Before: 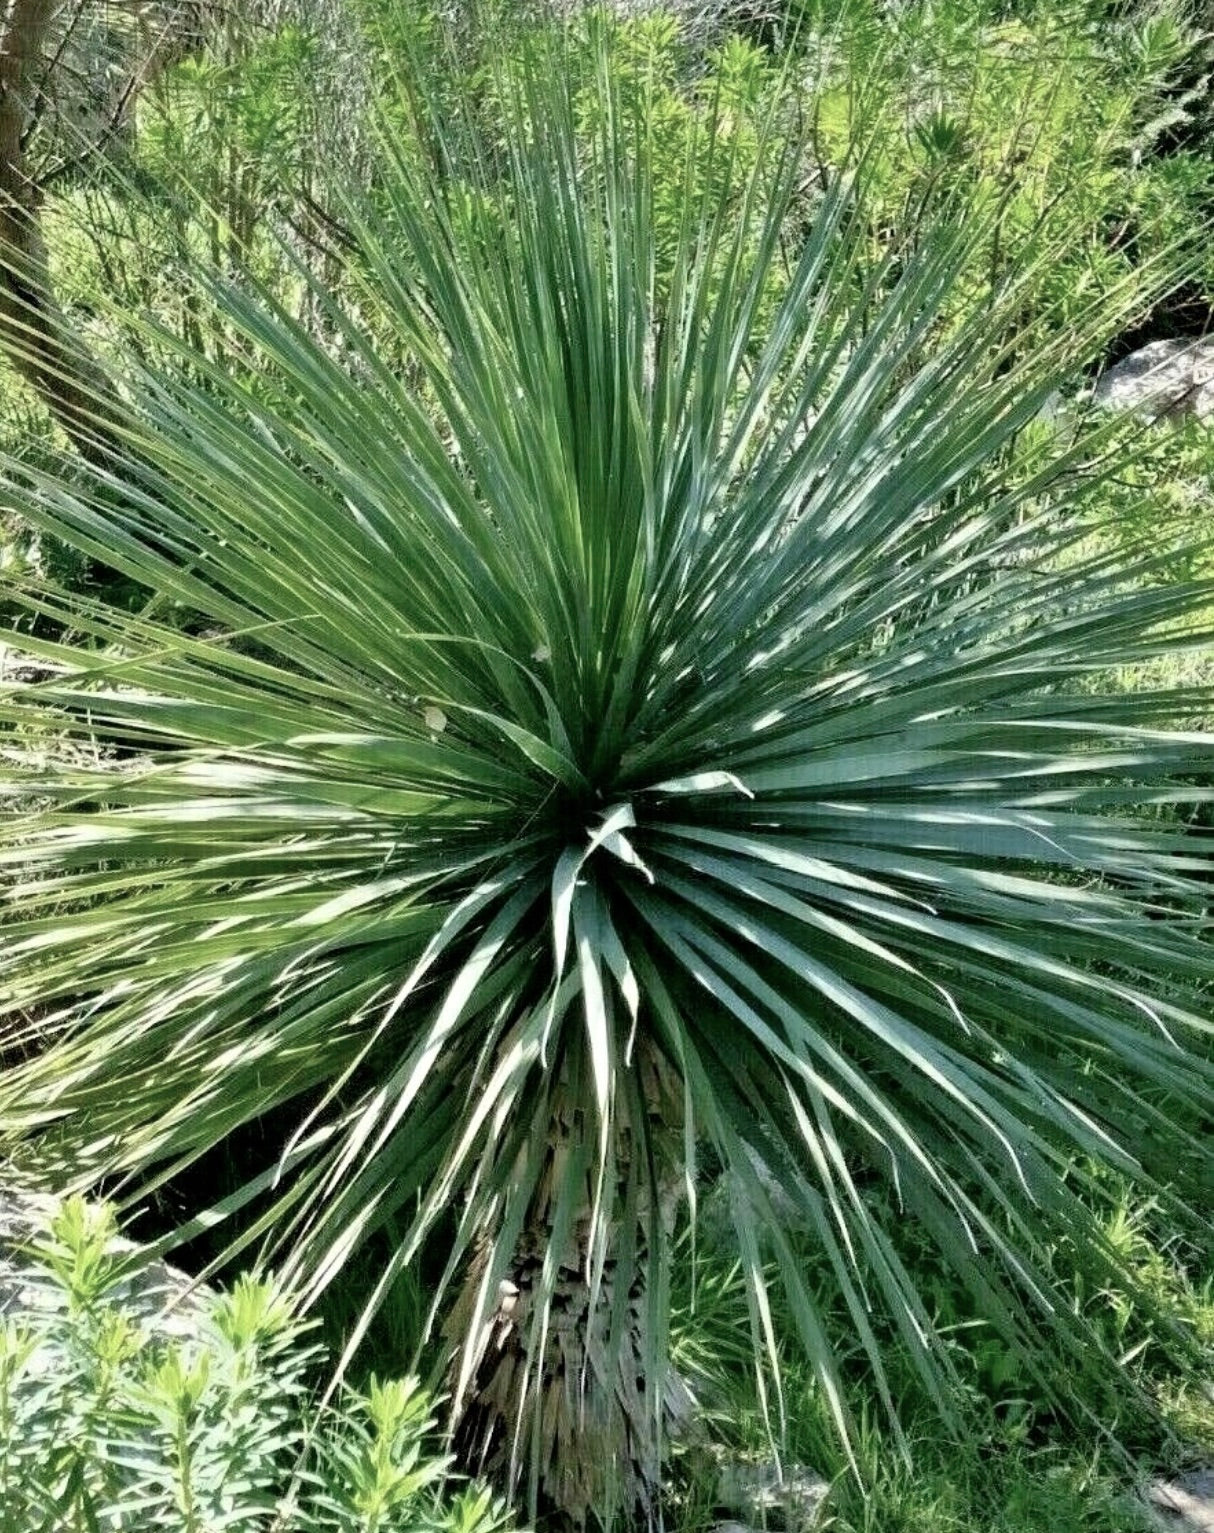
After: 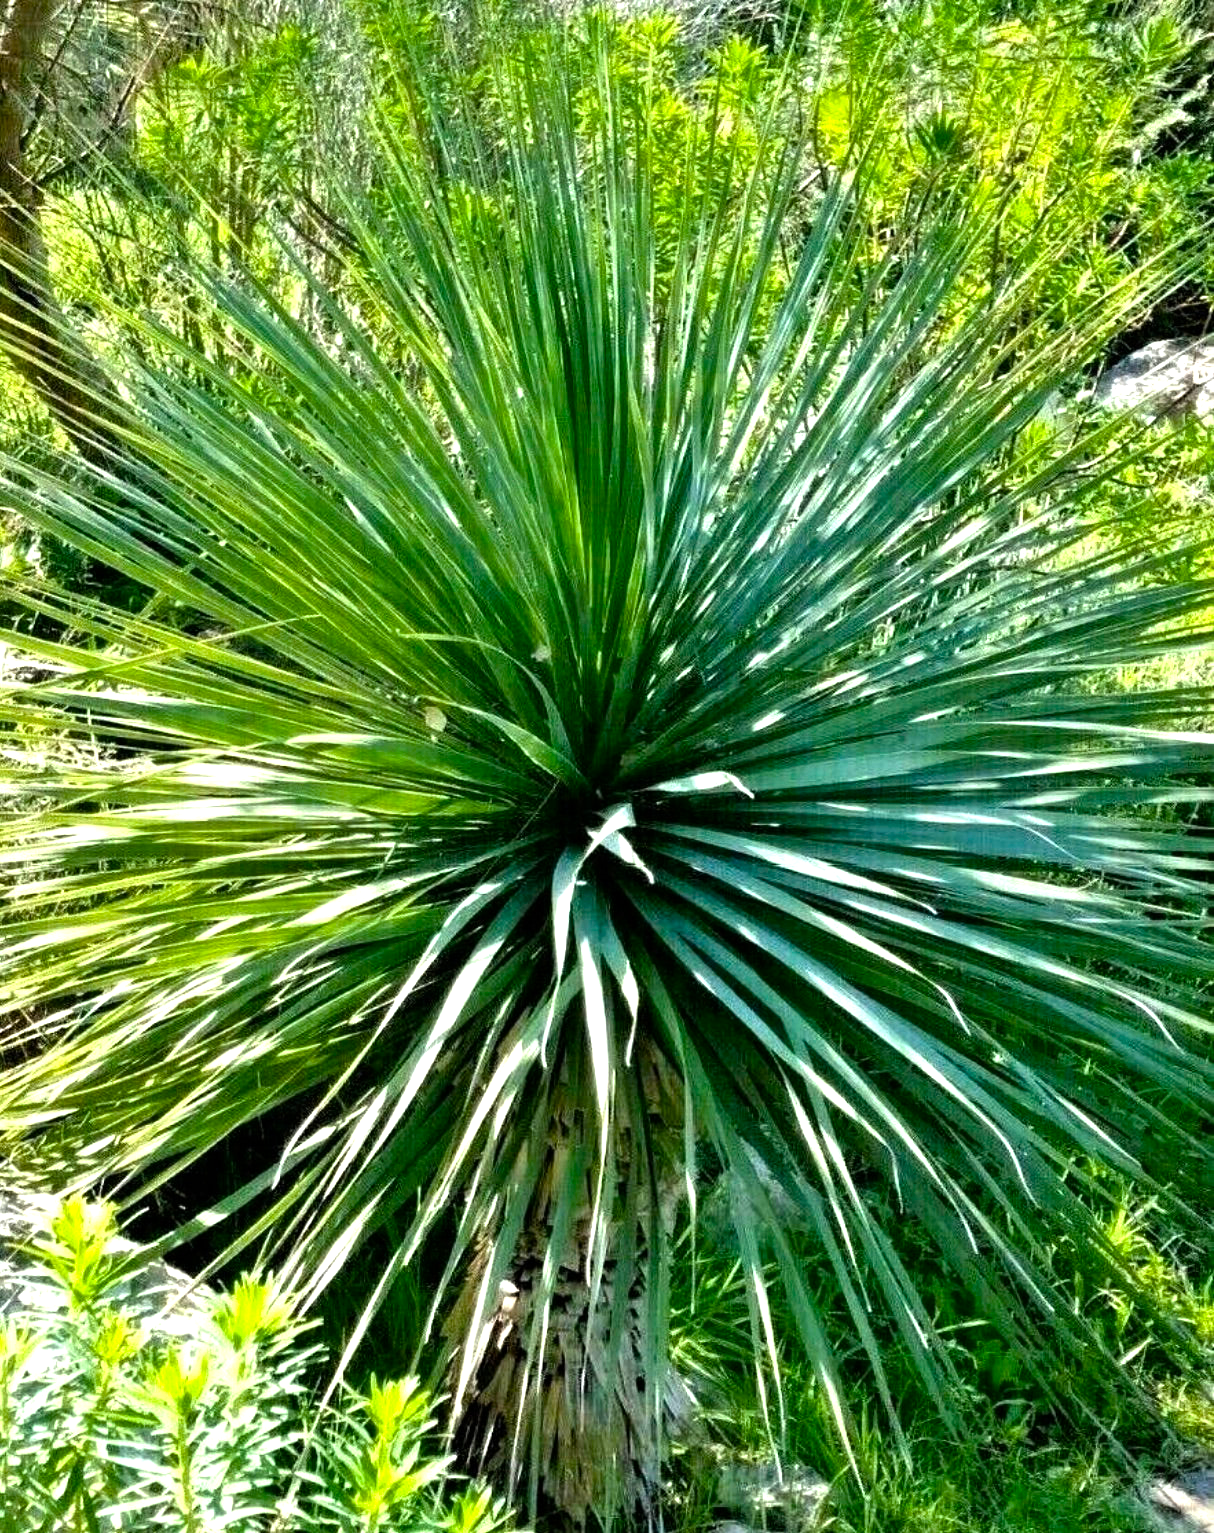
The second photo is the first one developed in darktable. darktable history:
color balance rgb: shadows lift › chroma 0.681%, shadows lift › hue 110.9°, linear chroma grading › global chroma 19.493%, perceptual saturation grading › global saturation 25.409%, perceptual brilliance grading › global brilliance 12.294%, global vibrance 24.977%, contrast 10.081%
